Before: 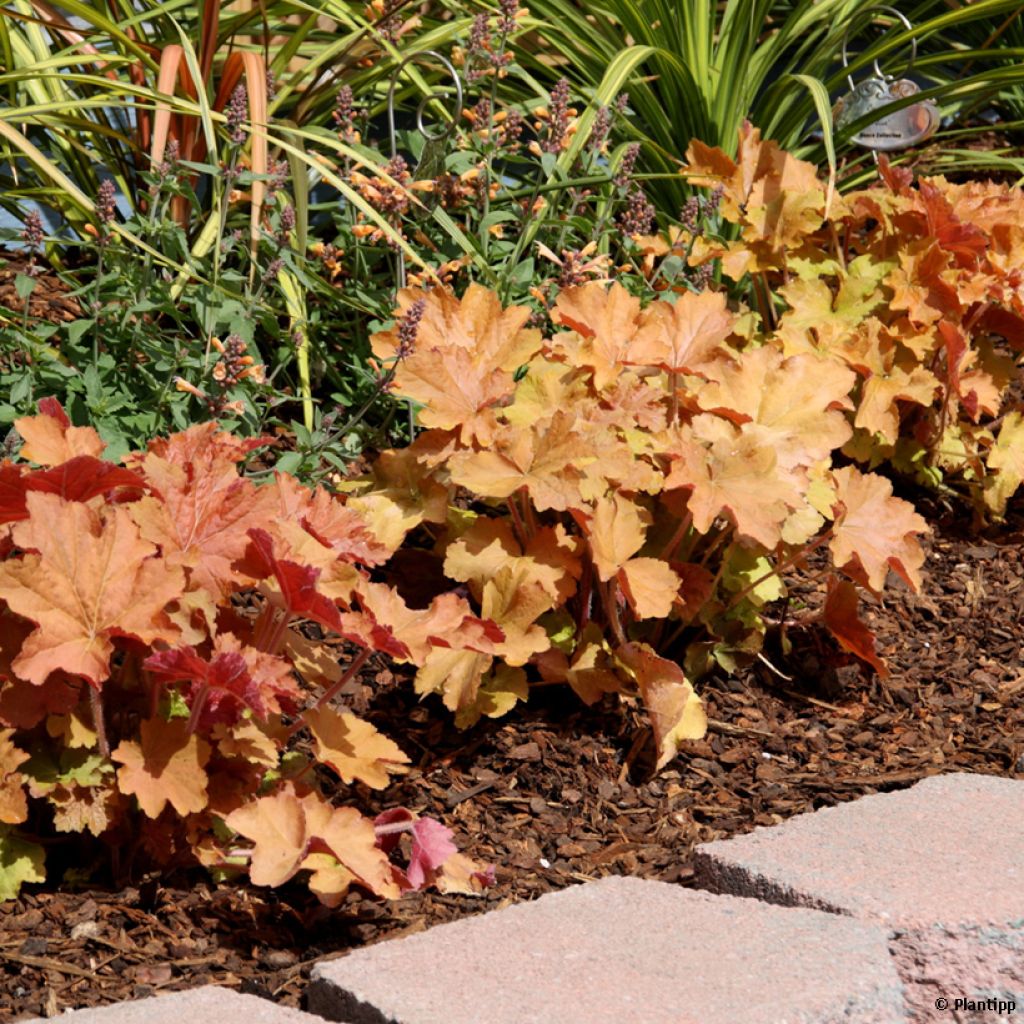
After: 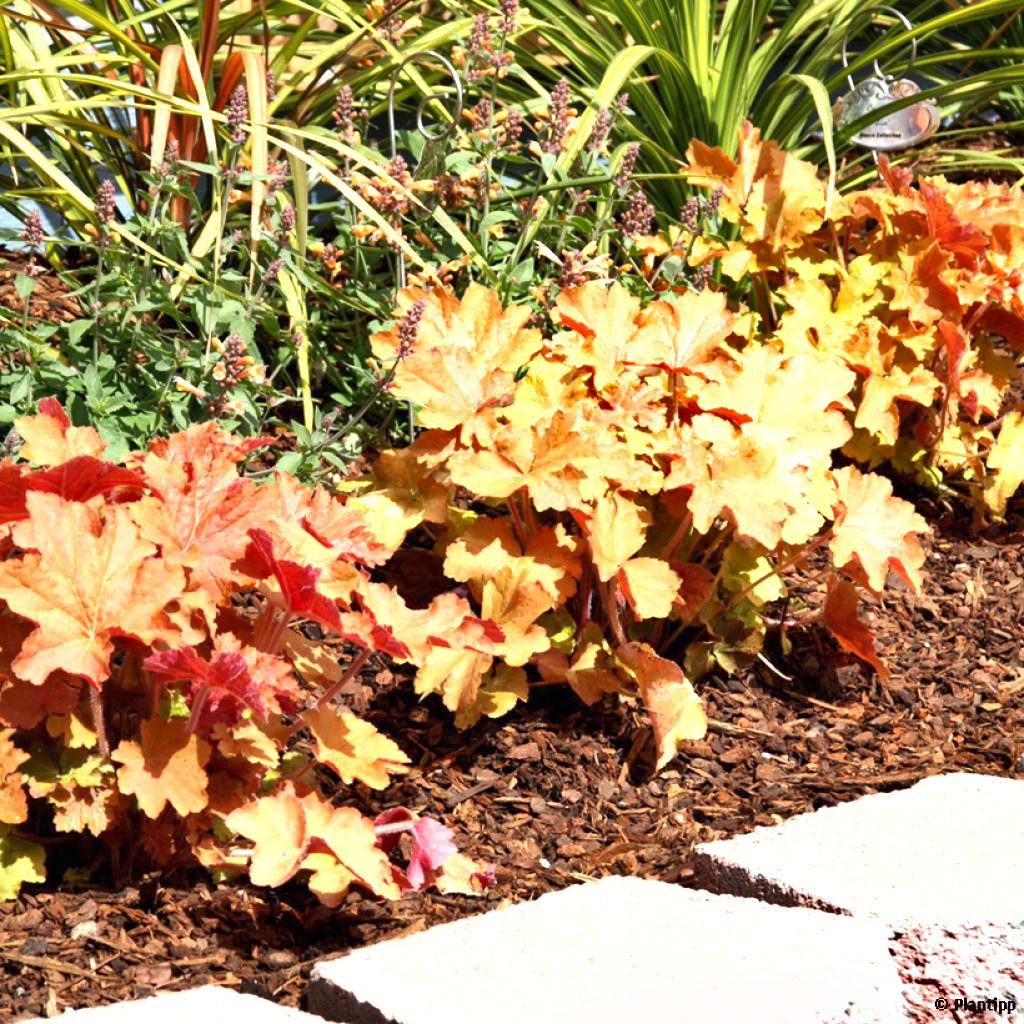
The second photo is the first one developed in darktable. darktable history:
shadows and highlights: highlights color adjustment 73.43%, low approximation 0.01, soften with gaussian
exposure: black level correction 0, exposure 1.095 EV, compensate highlight preservation false
